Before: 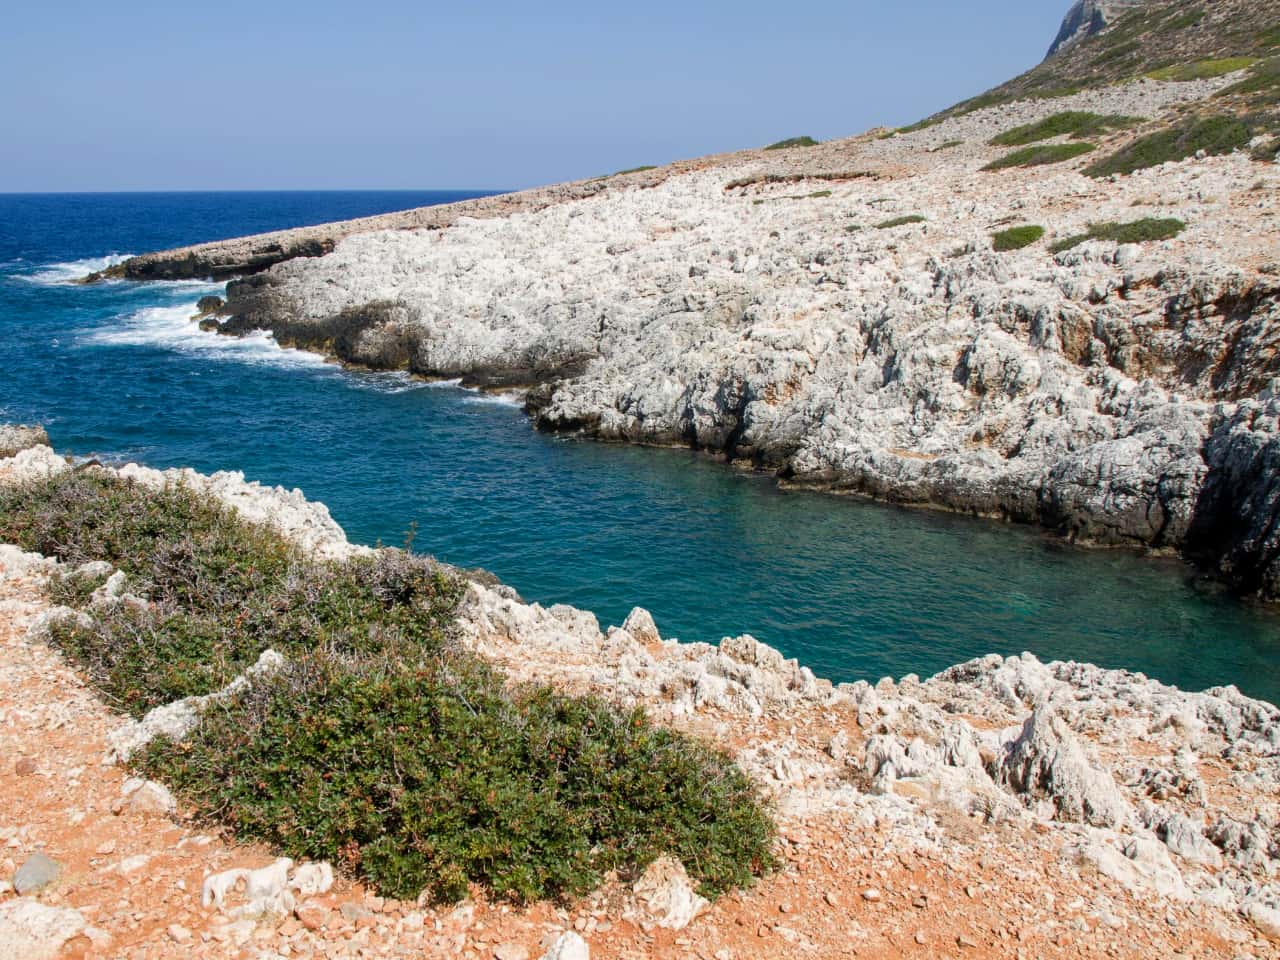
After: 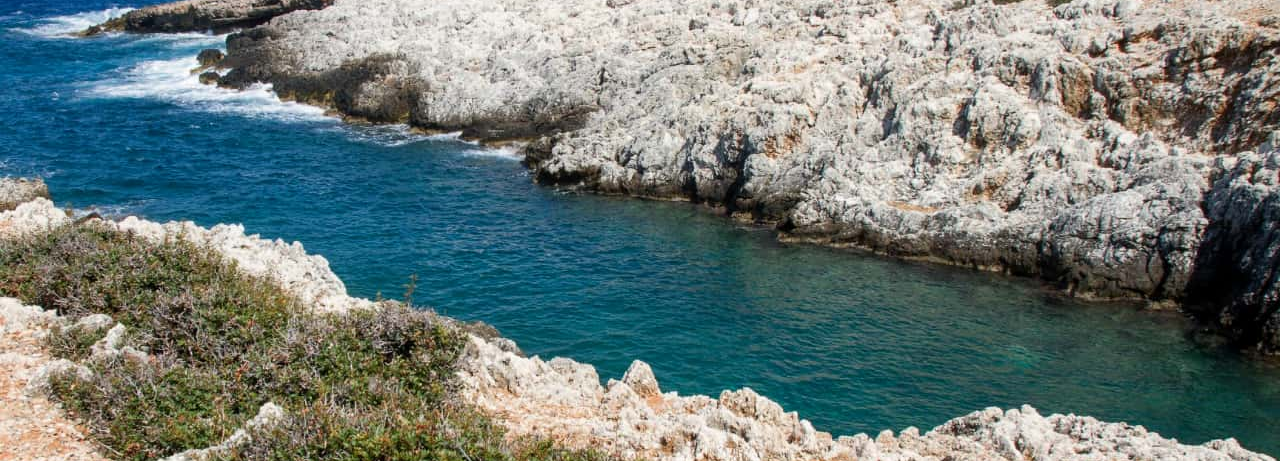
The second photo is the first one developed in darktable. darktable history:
crop and rotate: top 25.735%, bottom 26.22%
